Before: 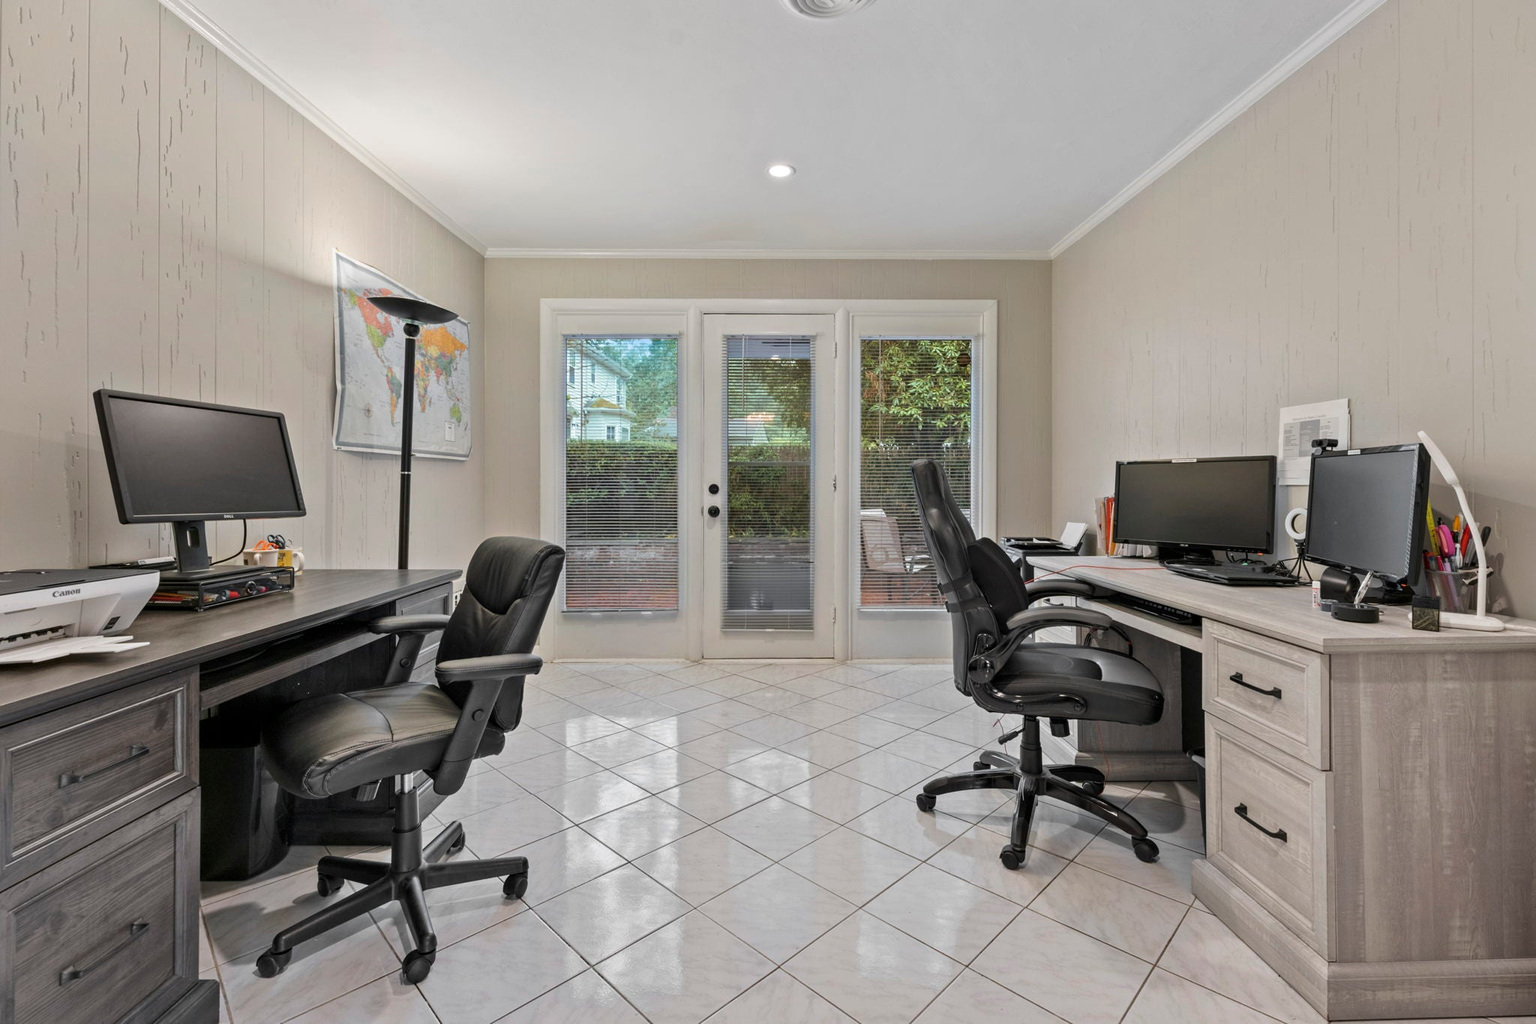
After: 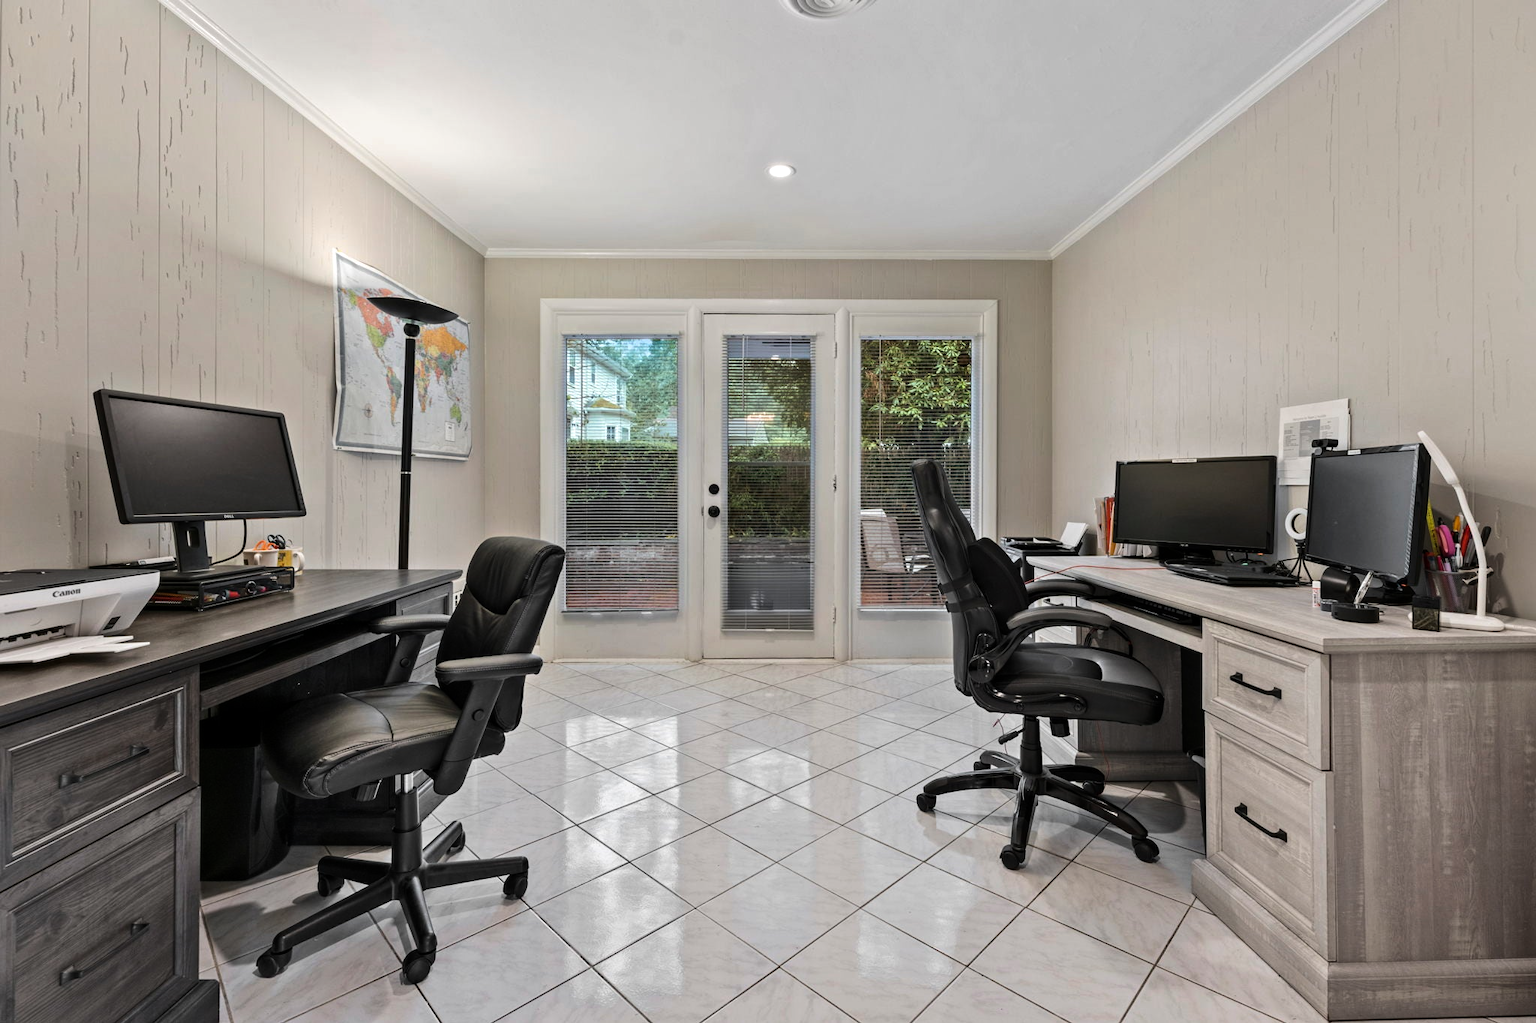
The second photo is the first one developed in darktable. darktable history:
exposure: exposure -0.462 EV, compensate highlight preservation false
tone equalizer: -8 EV -0.75 EV, -7 EV -0.7 EV, -6 EV -0.6 EV, -5 EV -0.4 EV, -3 EV 0.4 EV, -2 EV 0.6 EV, -1 EV 0.7 EV, +0 EV 0.75 EV, edges refinement/feathering 500, mask exposure compensation -1.57 EV, preserve details no
